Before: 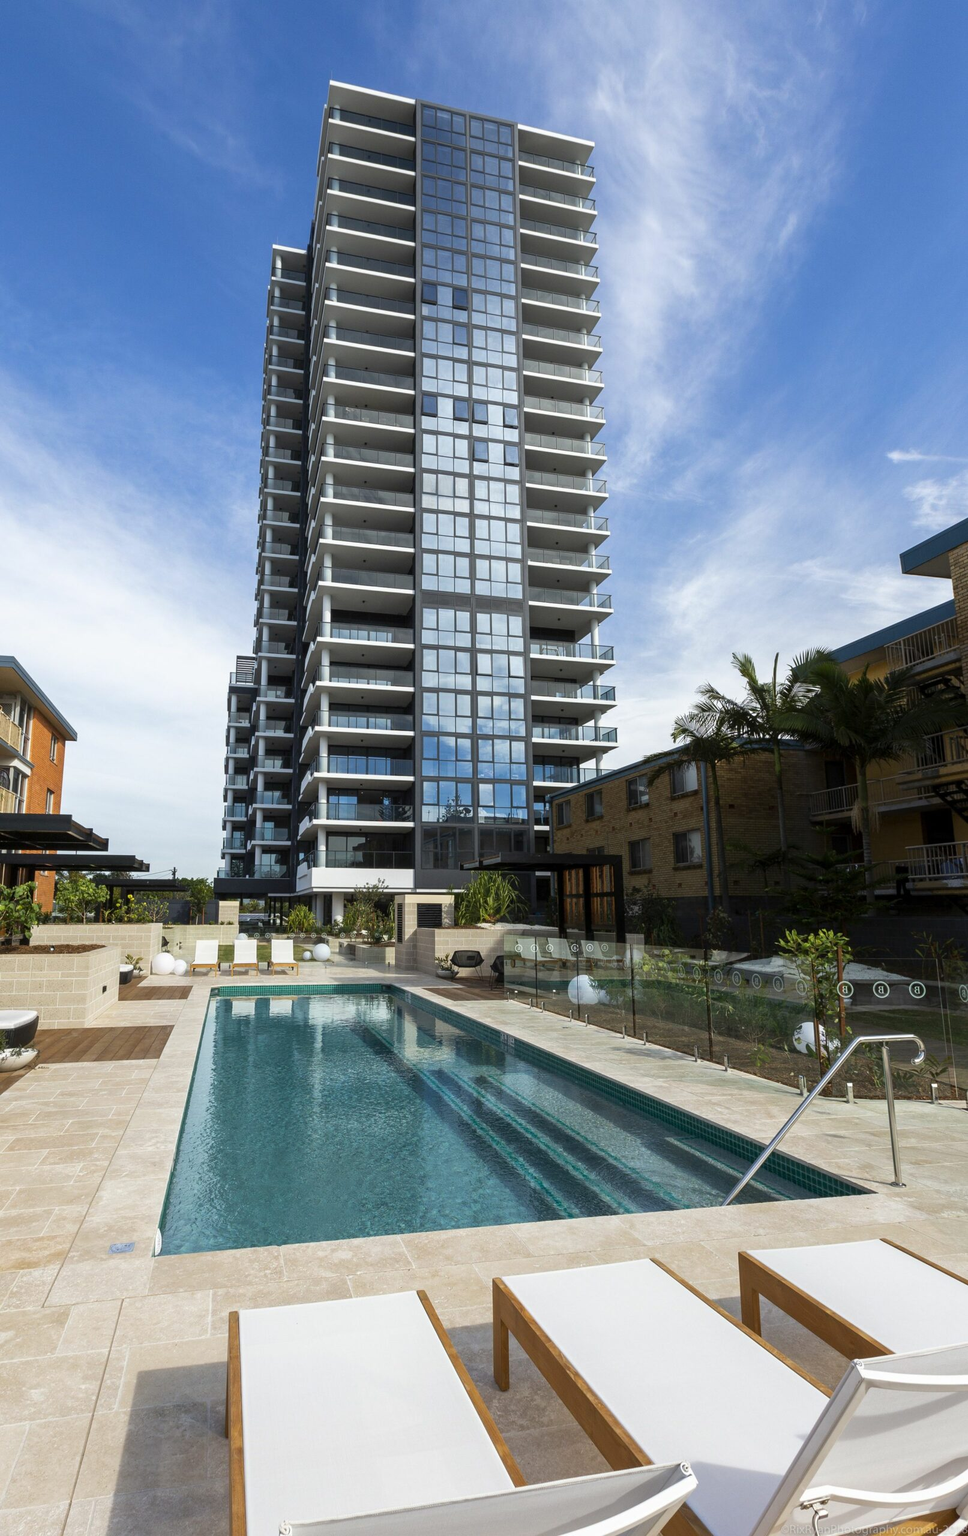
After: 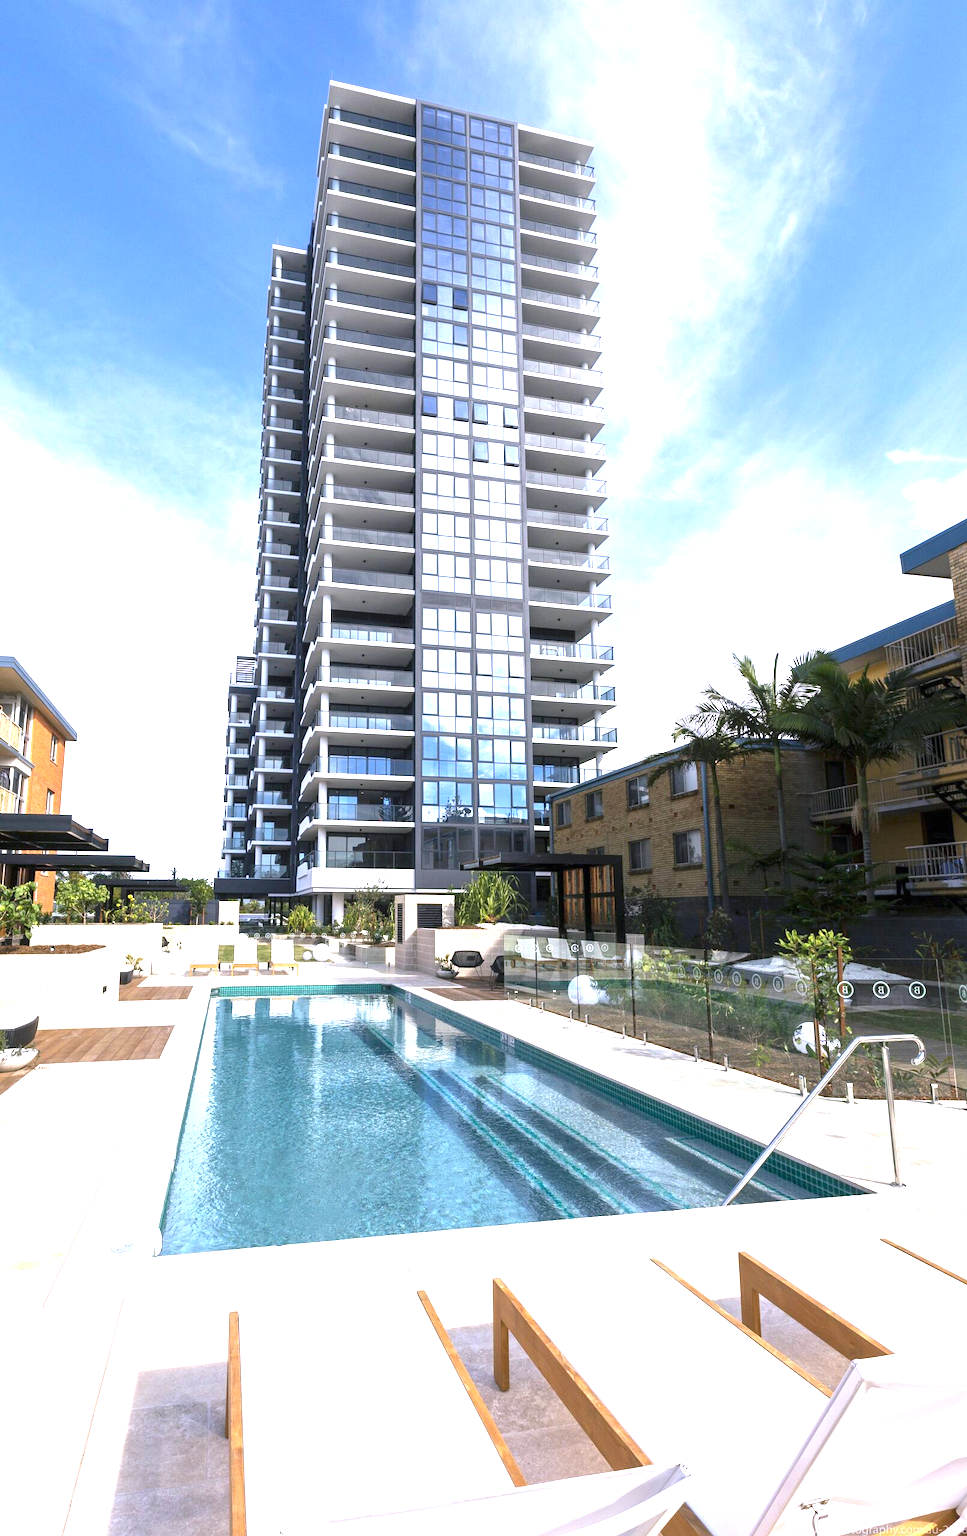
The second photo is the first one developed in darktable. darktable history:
color balance rgb: shadows lift › chroma 2.019%, shadows lift › hue 247.04°, highlights gain › chroma 1.459%, highlights gain › hue 311.6°, perceptual saturation grading › global saturation 0.517%, saturation formula JzAzBz (2021)
color calibration: illuminant as shot in camera, x 0.358, y 0.373, temperature 4628.91 K
exposure: black level correction 0, exposure 1.444 EV, compensate highlight preservation false
